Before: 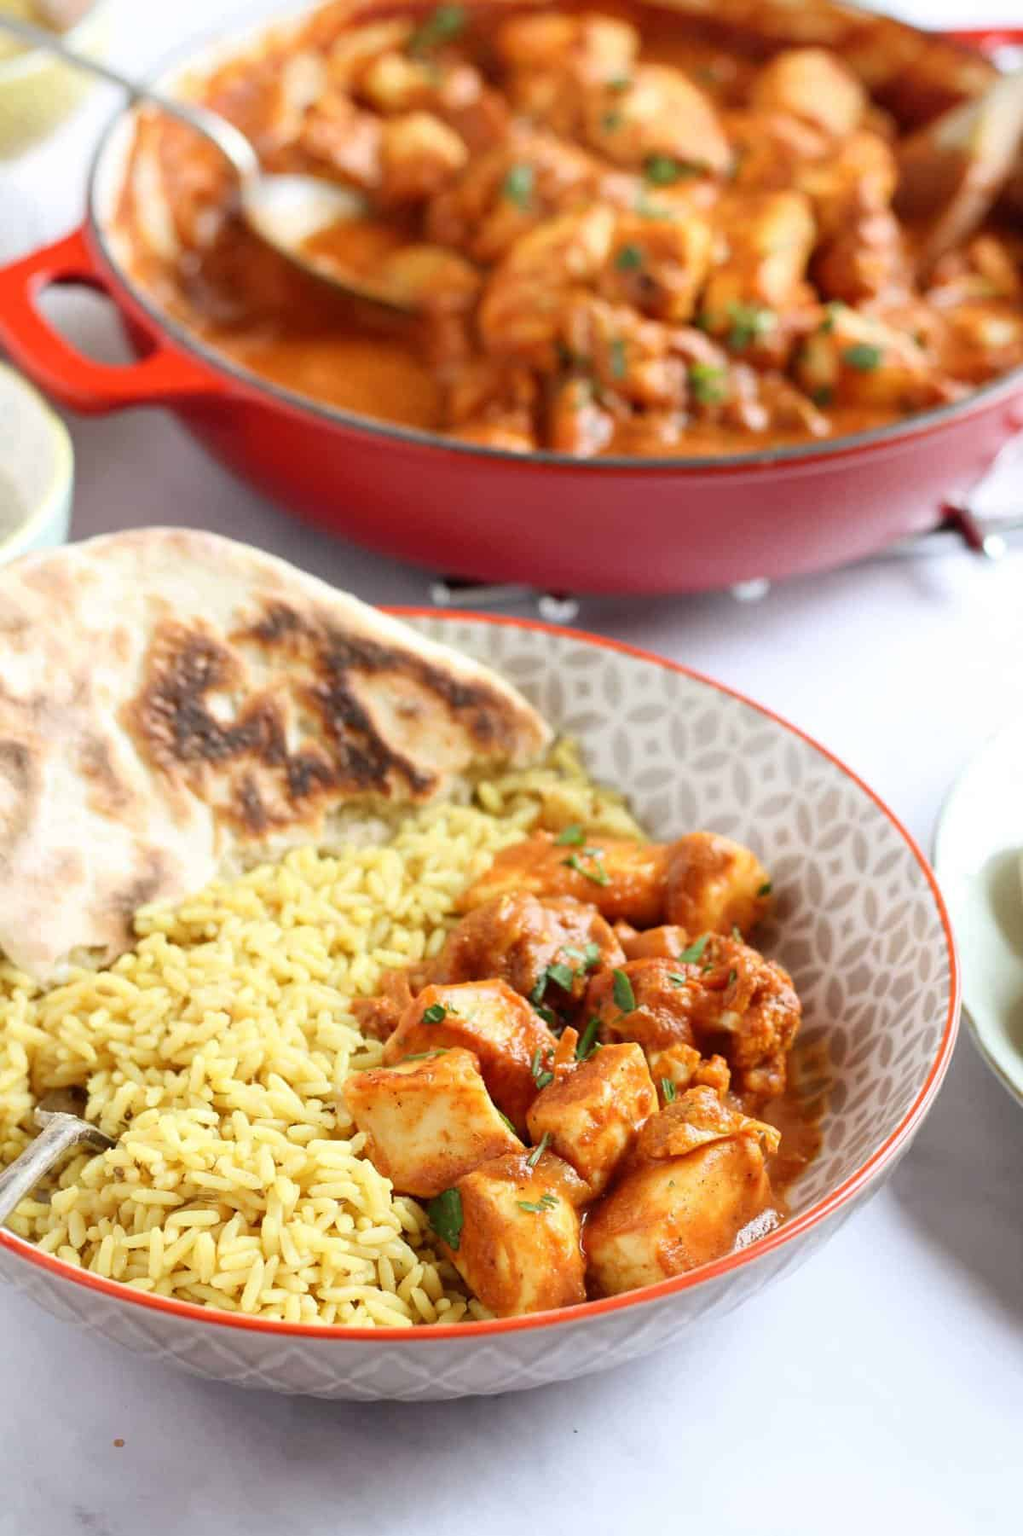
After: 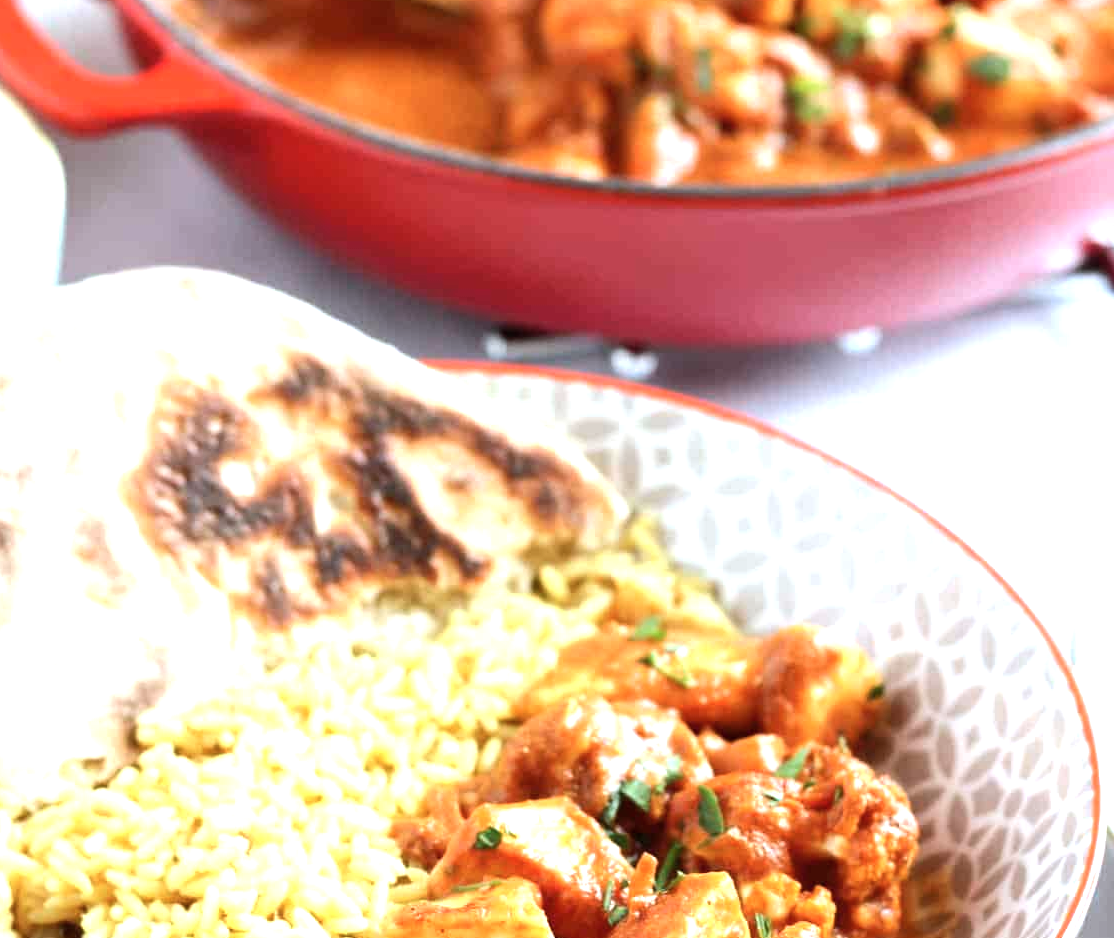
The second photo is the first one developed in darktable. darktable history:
tone equalizer: -8 EV -0.441 EV, -7 EV -0.399 EV, -6 EV -0.333 EV, -5 EV -0.199 EV, -3 EV 0.199 EV, -2 EV 0.356 EV, -1 EV 0.398 EV, +0 EV 0.441 EV, edges refinement/feathering 500, mask exposure compensation -1.57 EV, preserve details no
exposure: exposure 0.505 EV, compensate highlight preservation false
crop: left 1.757%, top 19.501%, right 5.361%, bottom 28.389%
color correction: highlights a* -4.1, highlights b* -11.08
